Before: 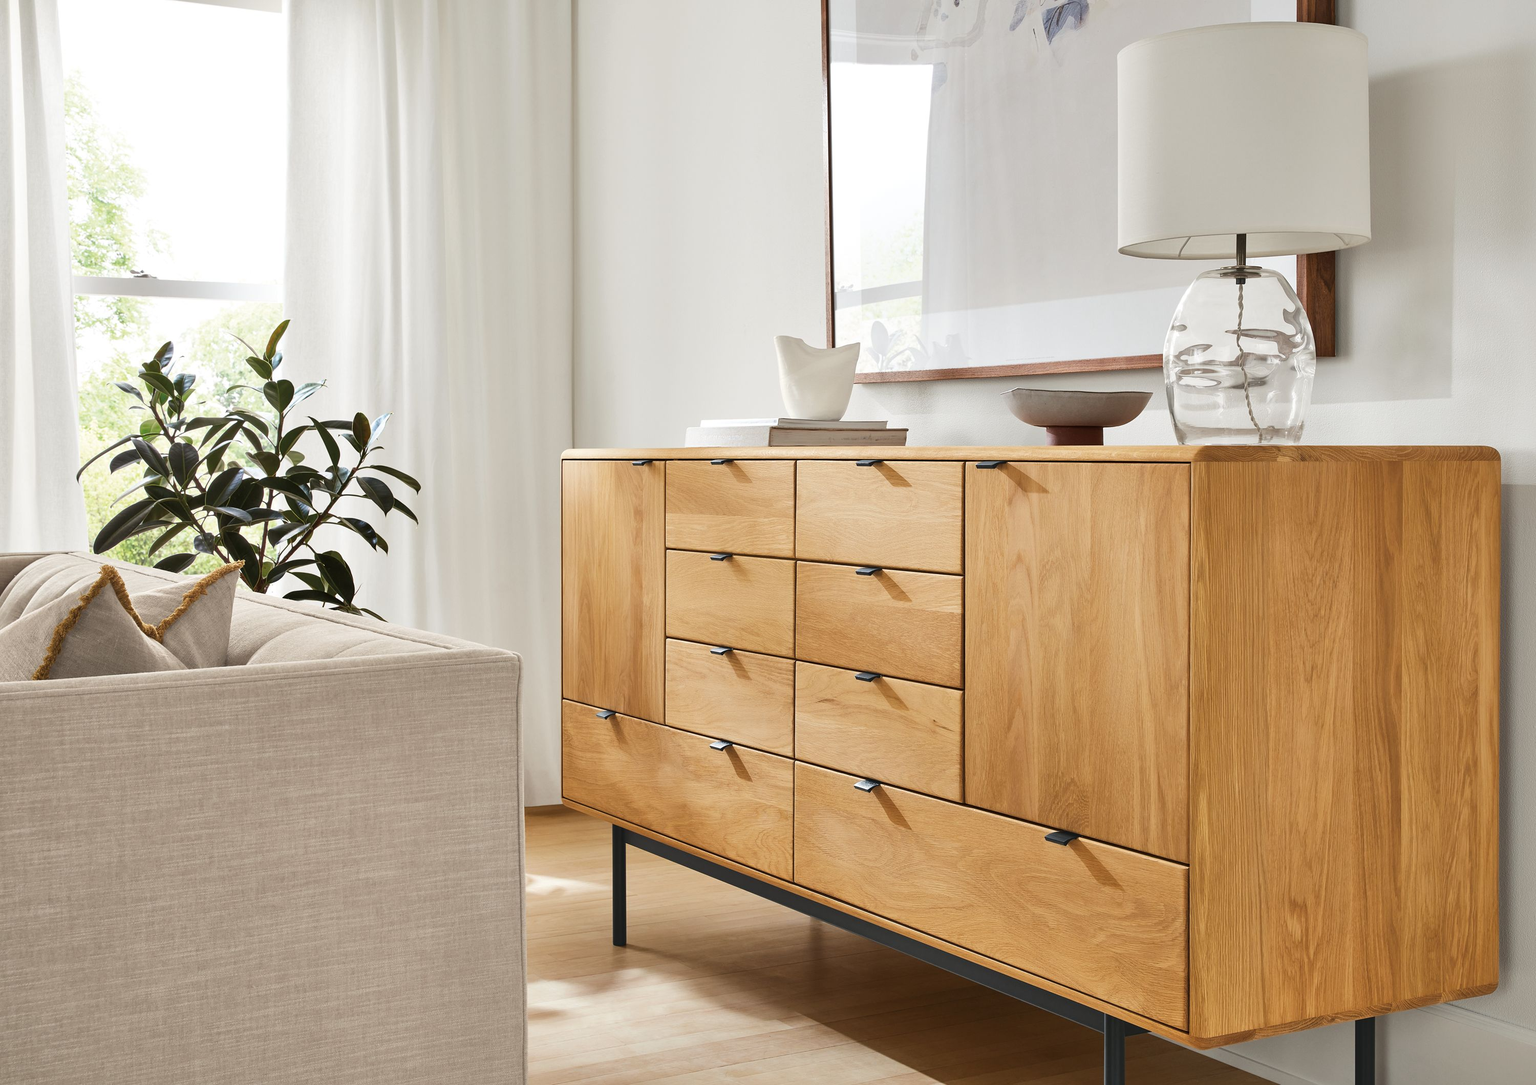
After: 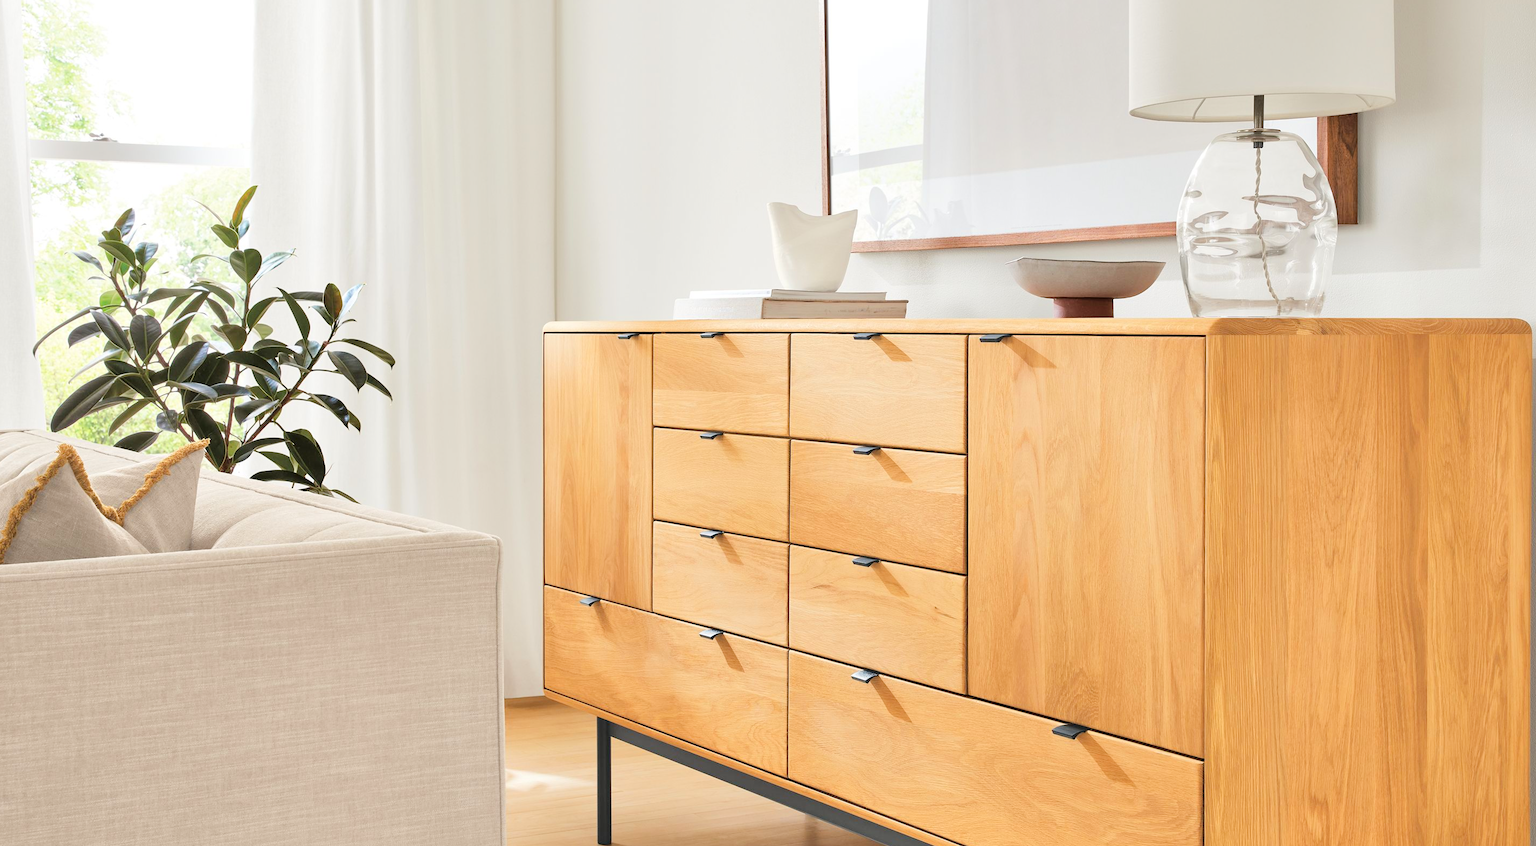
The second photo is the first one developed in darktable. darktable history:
crop and rotate: left 2.991%, top 13.302%, right 1.981%, bottom 12.636%
tone curve: curves: ch0 [(0, 0) (0.26, 0.424) (0.417, 0.585) (1, 1)]
